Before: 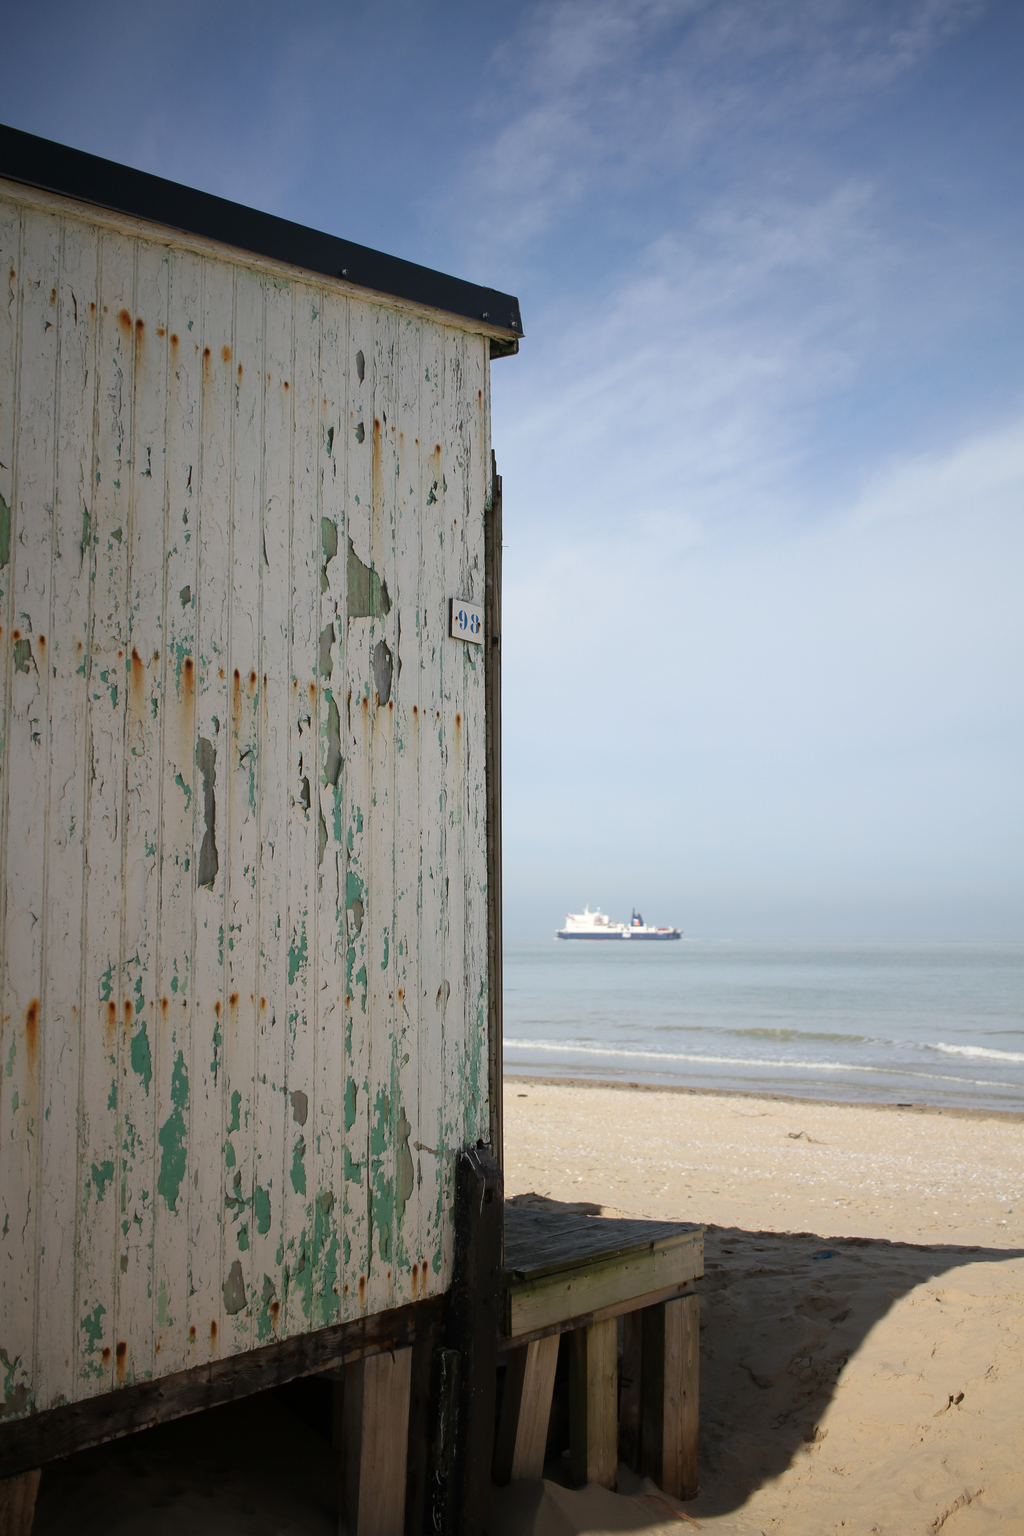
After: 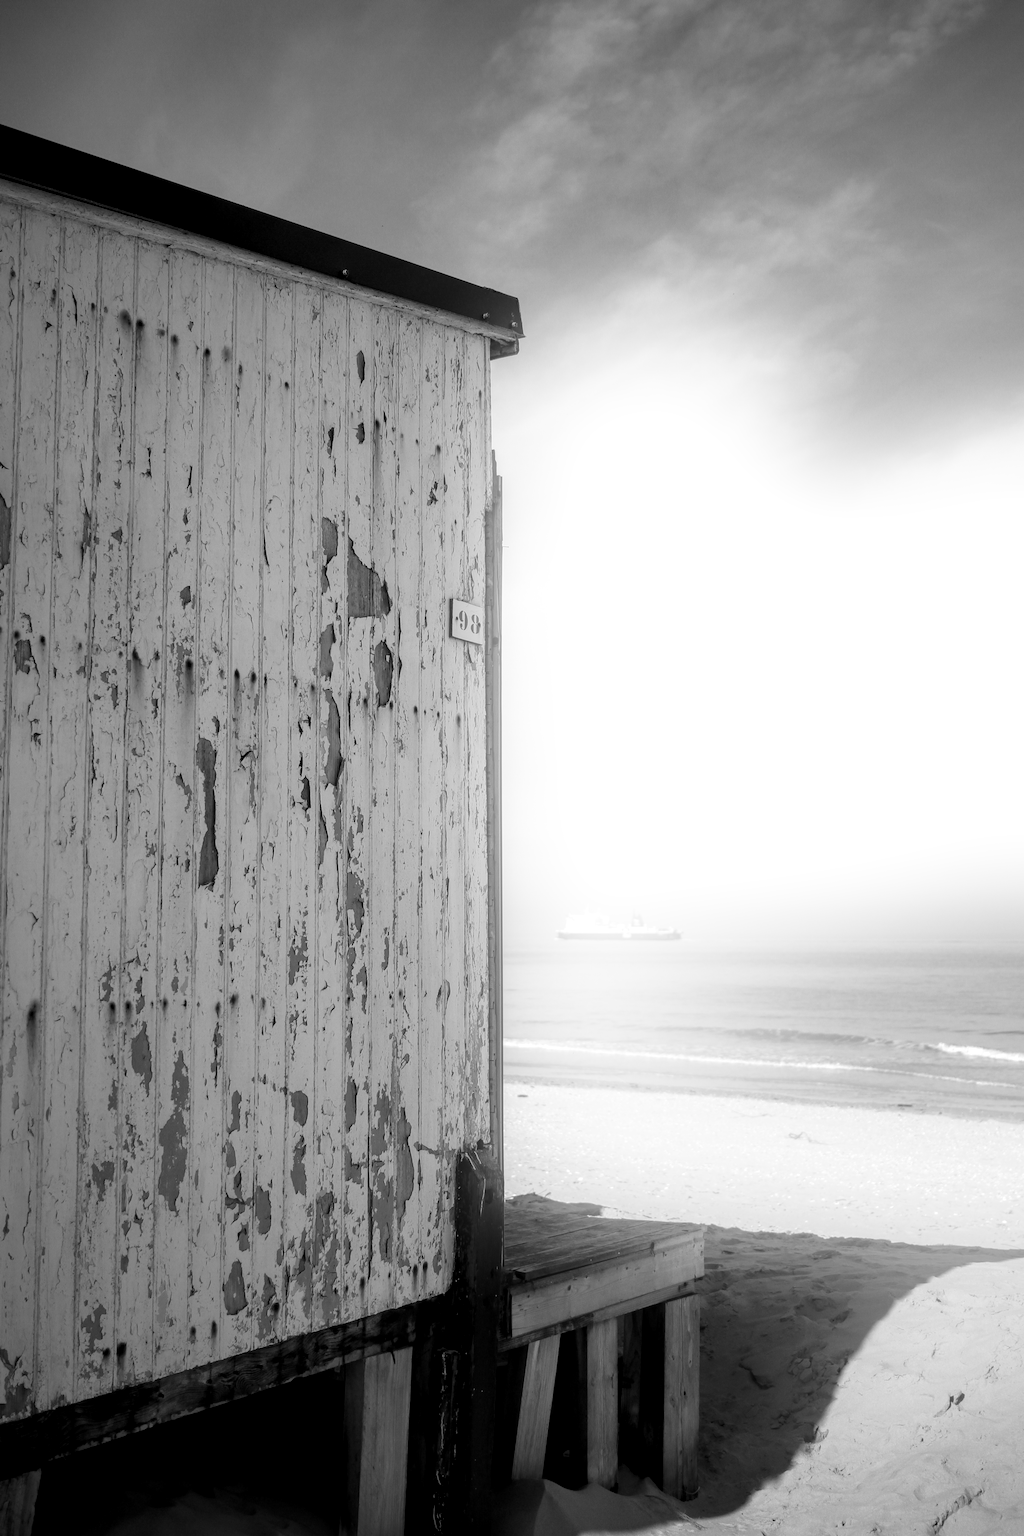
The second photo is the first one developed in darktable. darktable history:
bloom: size 38%, threshold 95%, strength 30%
local contrast: detail 150%
monochrome: on, module defaults
levels: levels [0, 0.476, 0.951]
